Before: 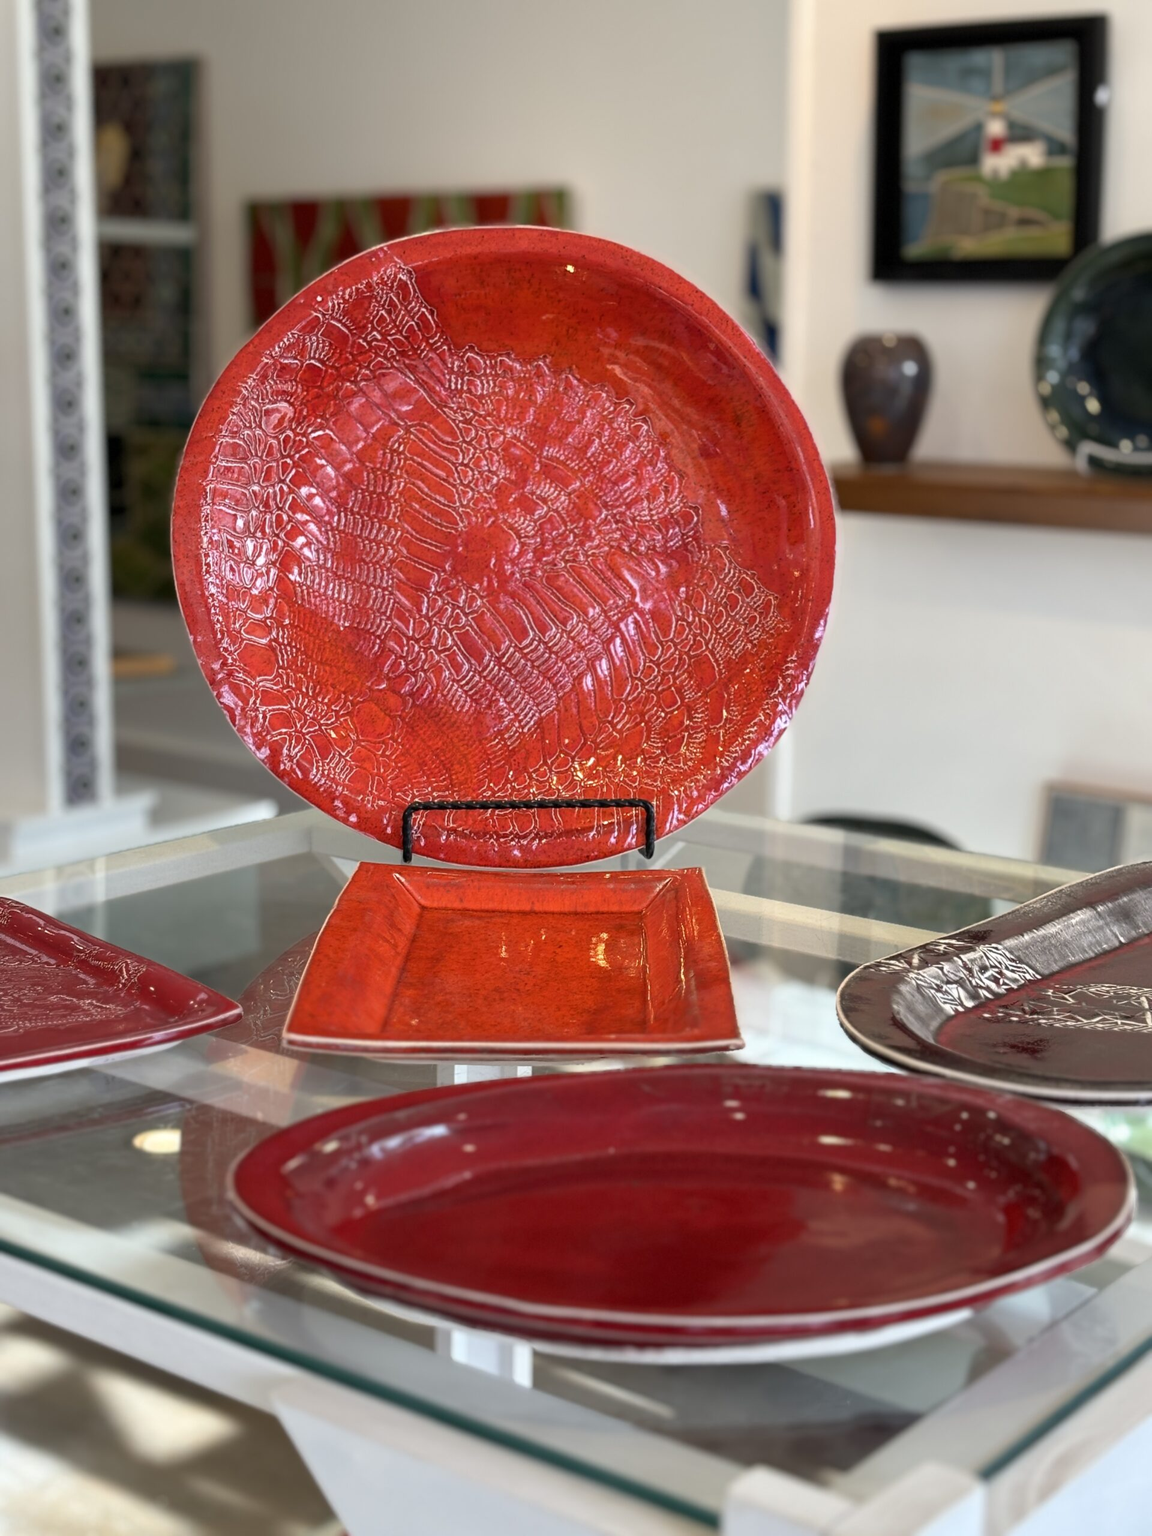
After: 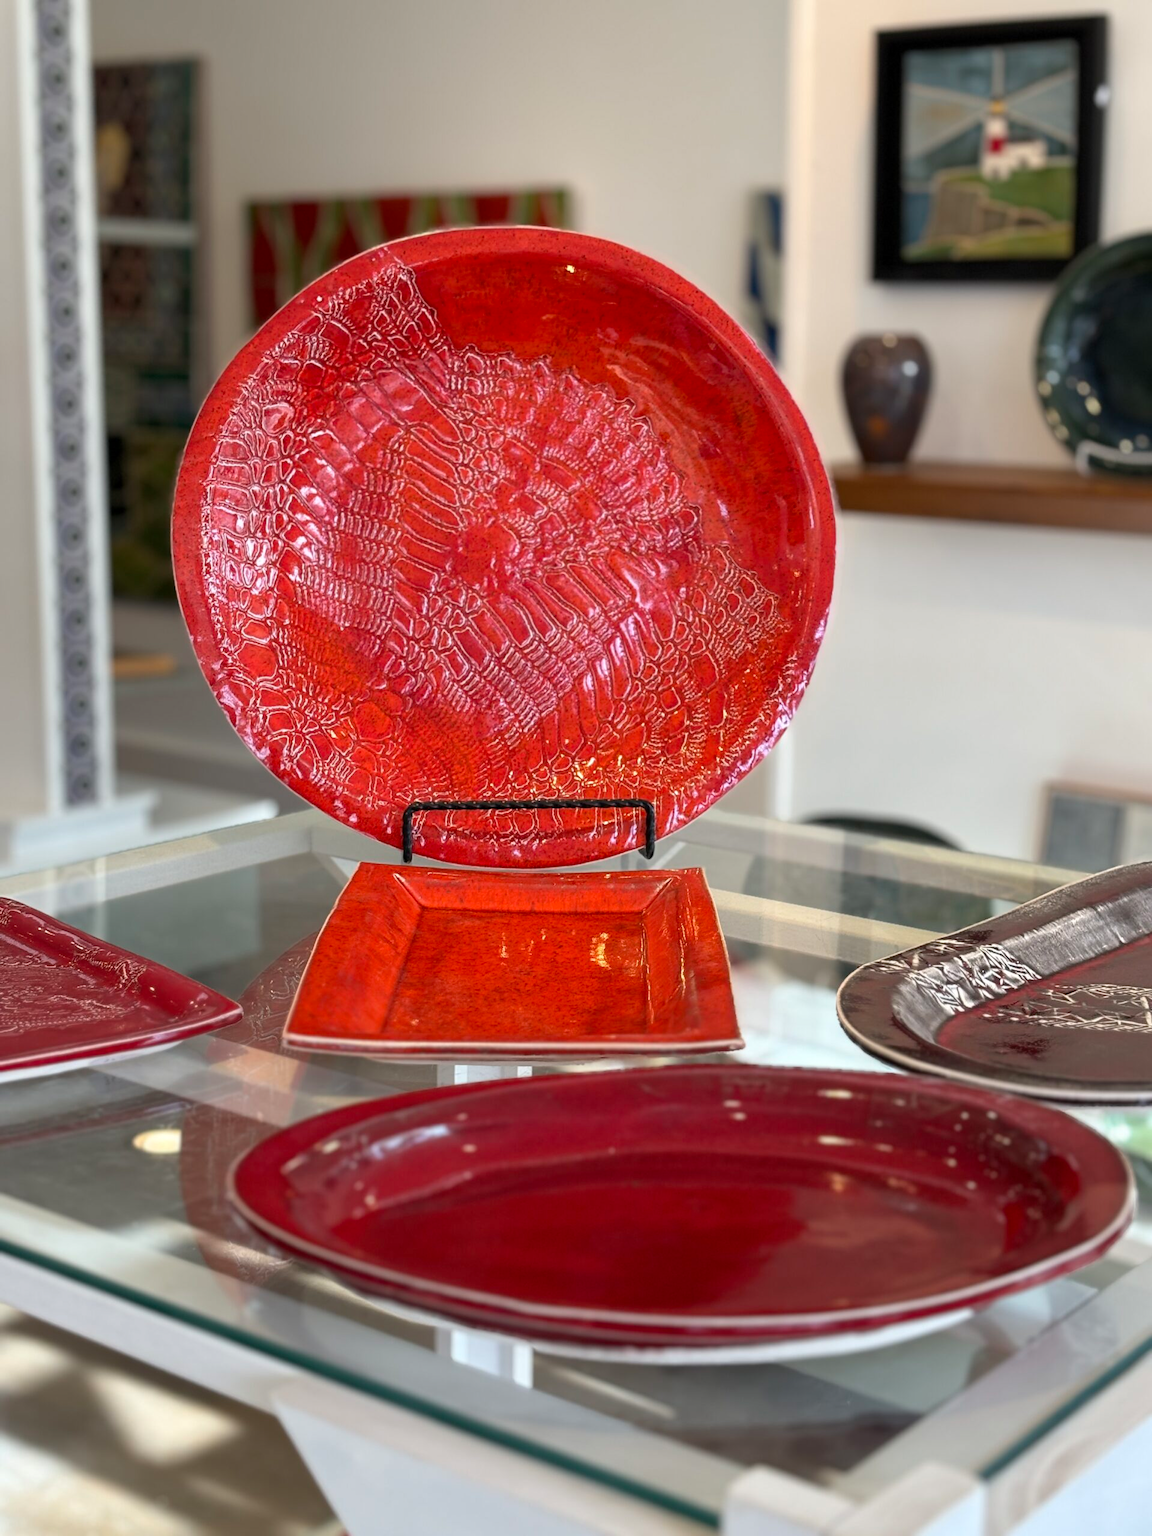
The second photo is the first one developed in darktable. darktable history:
local contrast: mode bilateral grid, contrast 10, coarseness 26, detail 110%, midtone range 0.2
